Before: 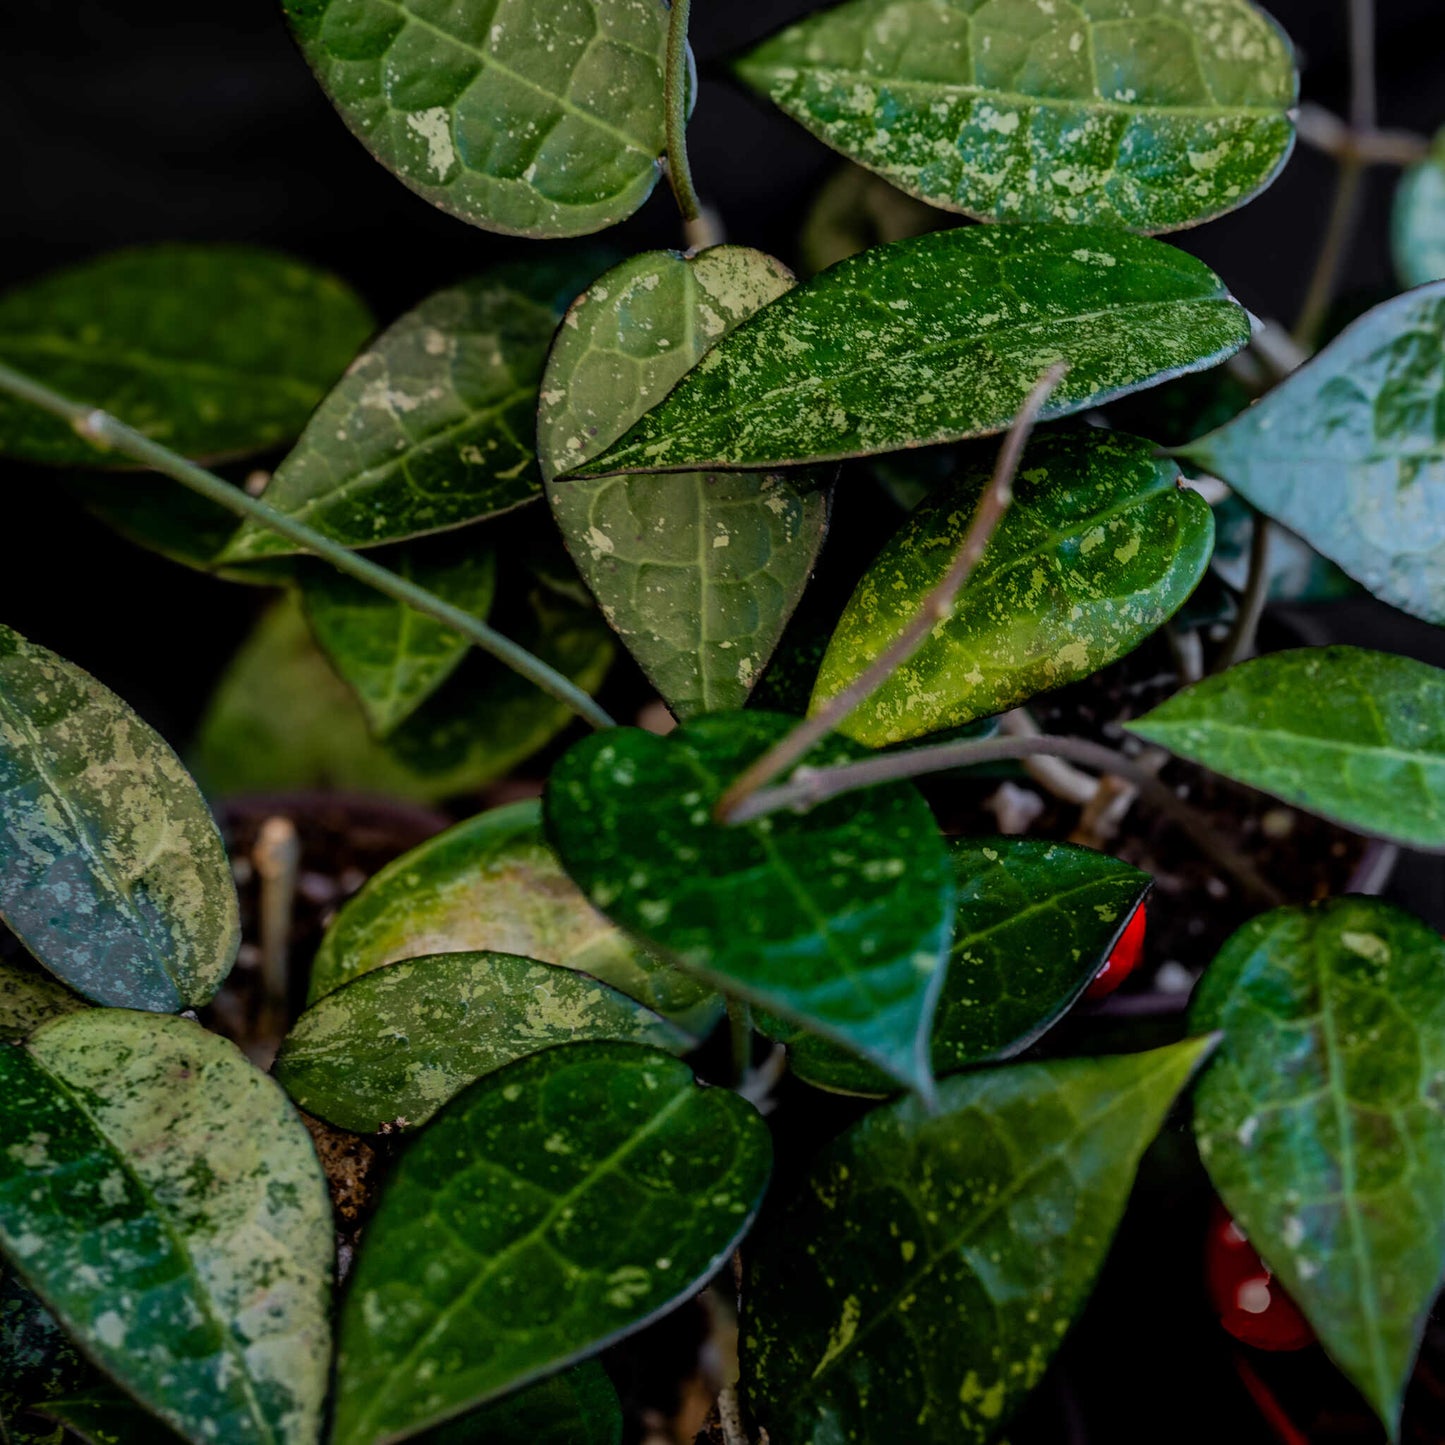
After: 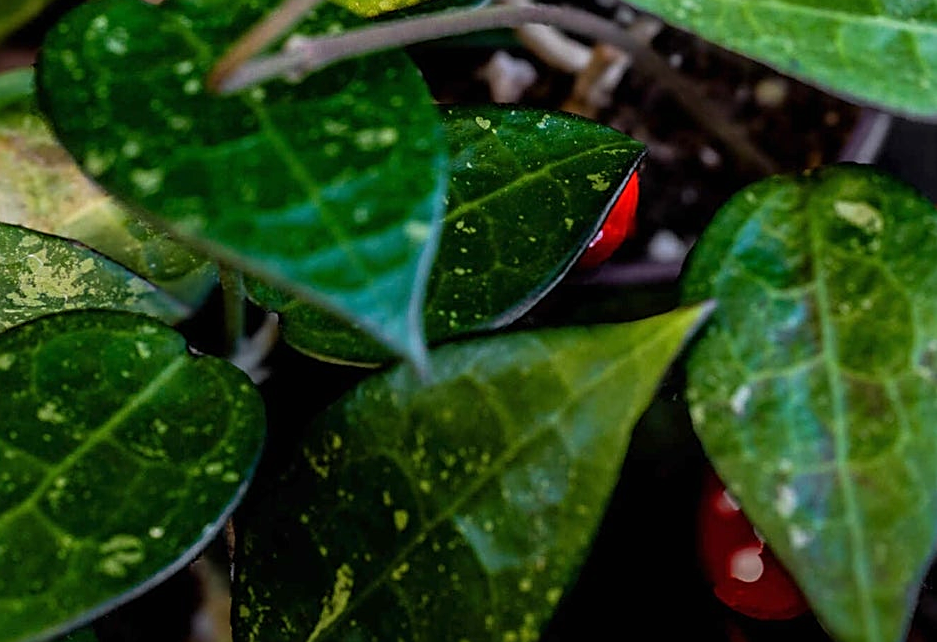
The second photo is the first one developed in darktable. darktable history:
exposure: black level correction 0, exposure 0.499 EV, compensate highlight preservation false
sharpen: on, module defaults
crop and rotate: left 35.11%, top 50.649%, bottom 4.884%
